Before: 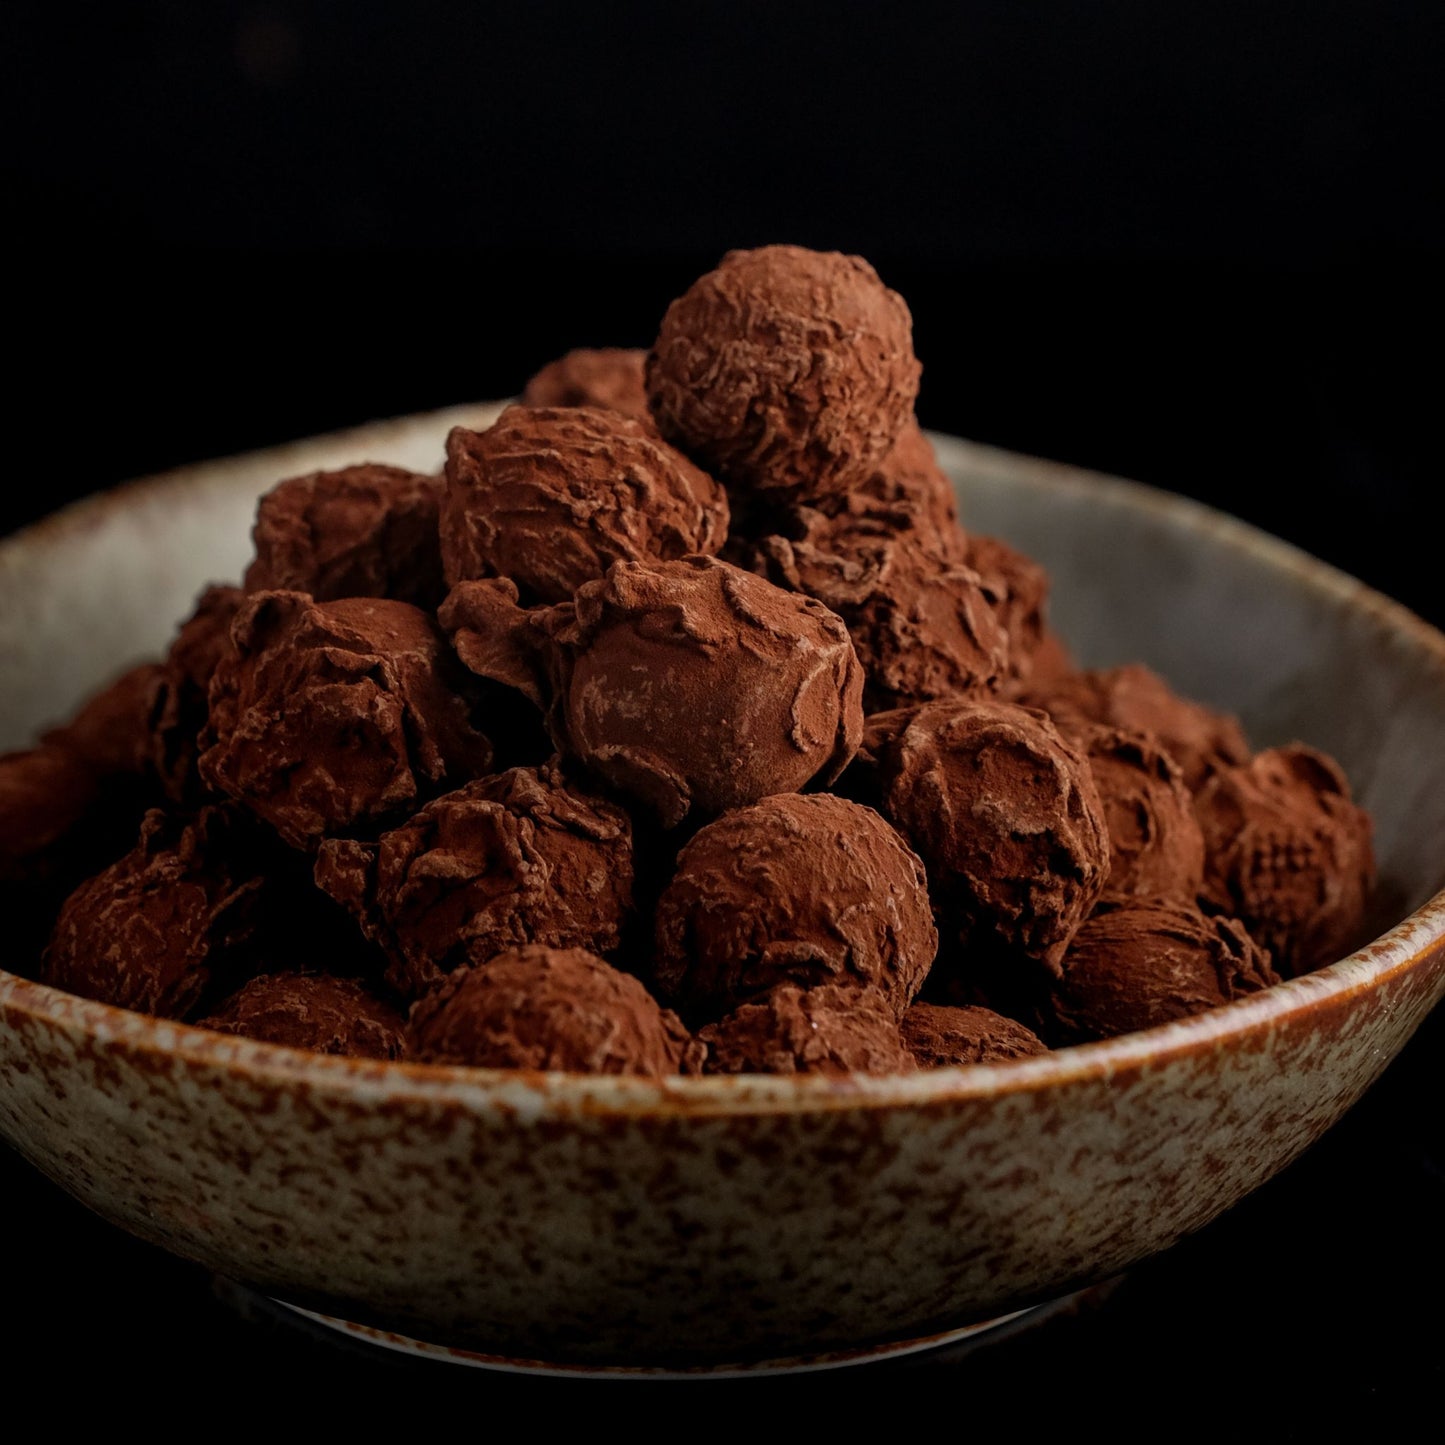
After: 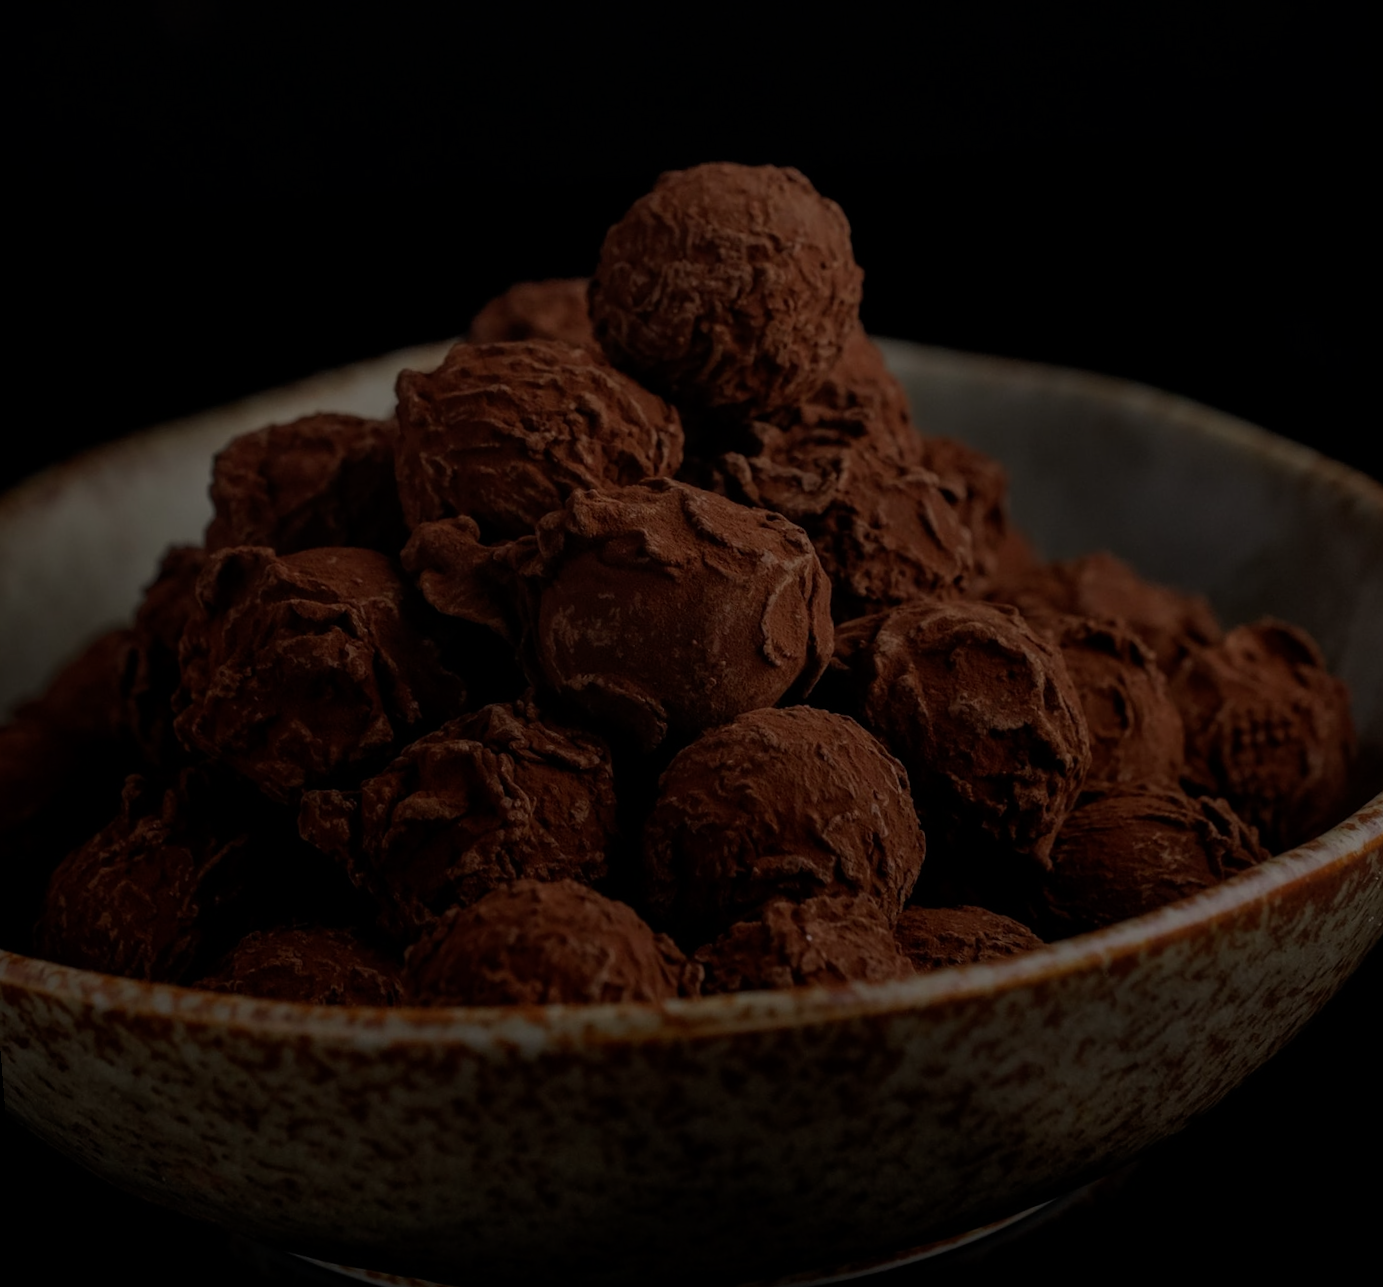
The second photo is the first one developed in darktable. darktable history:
rotate and perspective: rotation -4.57°, crop left 0.054, crop right 0.944, crop top 0.087, crop bottom 0.914
exposure: exposure -2.002 EV, compensate highlight preservation false
